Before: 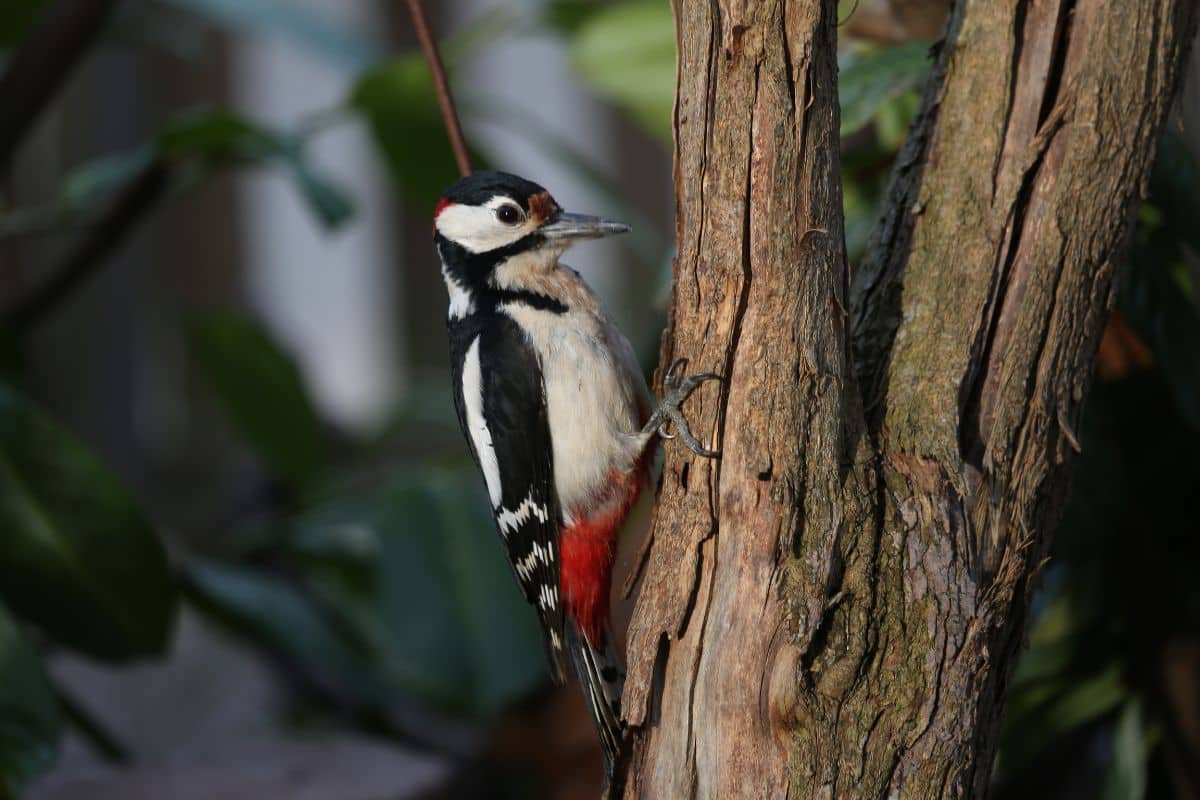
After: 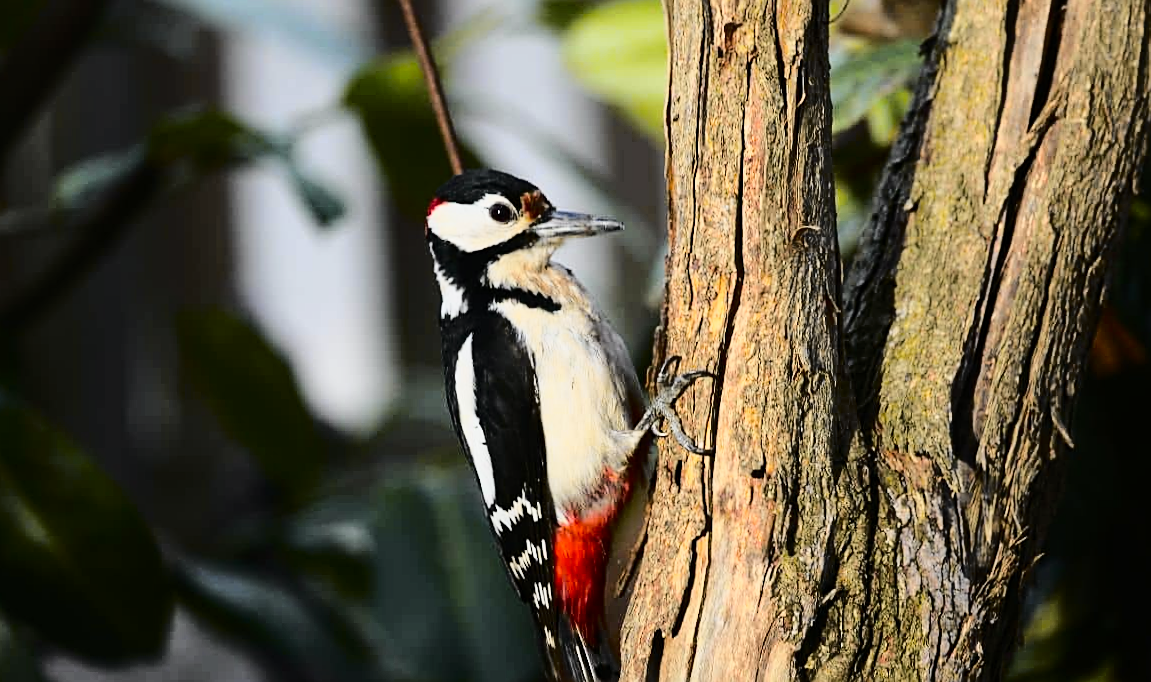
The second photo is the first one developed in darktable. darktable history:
tone curve: curves: ch0 [(0, 0) (0.136, 0.084) (0.346, 0.366) (0.489, 0.559) (0.66, 0.748) (0.849, 0.902) (1, 0.974)]; ch1 [(0, 0) (0.353, 0.344) (0.45, 0.46) (0.498, 0.498) (0.521, 0.512) (0.563, 0.559) (0.592, 0.605) (0.641, 0.673) (1, 1)]; ch2 [(0, 0) (0.333, 0.346) (0.375, 0.375) (0.424, 0.43) (0.476, 0.492) (0.502, 0.502) (0.524, 0.531) (0.579, 0.61) (0.612, 0.644) (0.641, 0.722) (1, 1)], color space Lab, independent channels, preserve colors none
base curve: curves: ch0 [(0, 0) (0.028, 0.03) (0.121, 0.232) (0.46, 0.748) (0.859, 0.968) (1, 1)]
sharpen: on, module defaults
crop and rotate: angle 0.232°, left 0.33%, right 3.097%, bottom 14.192%
